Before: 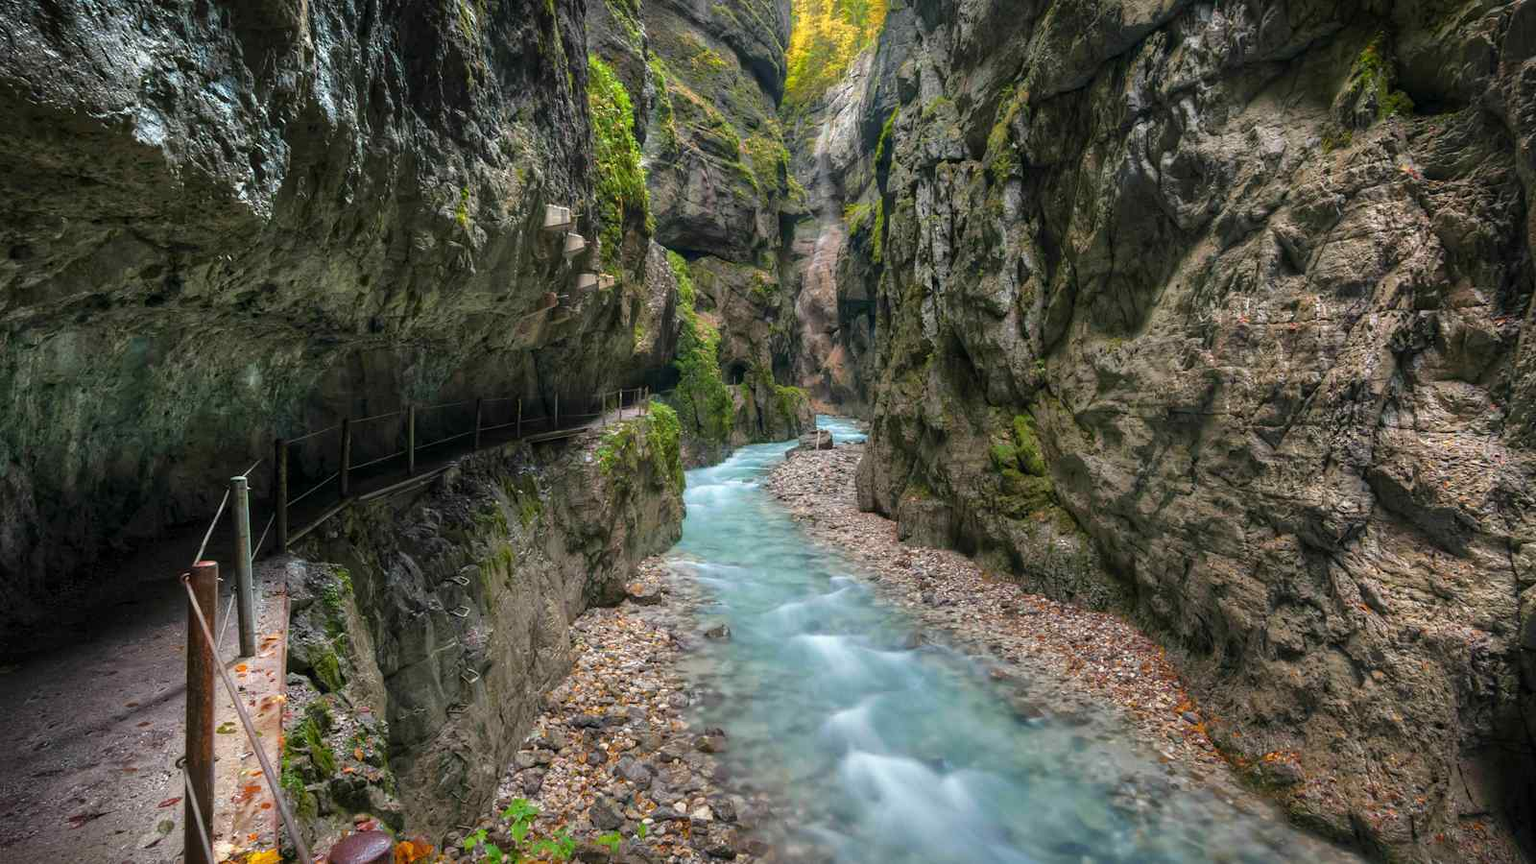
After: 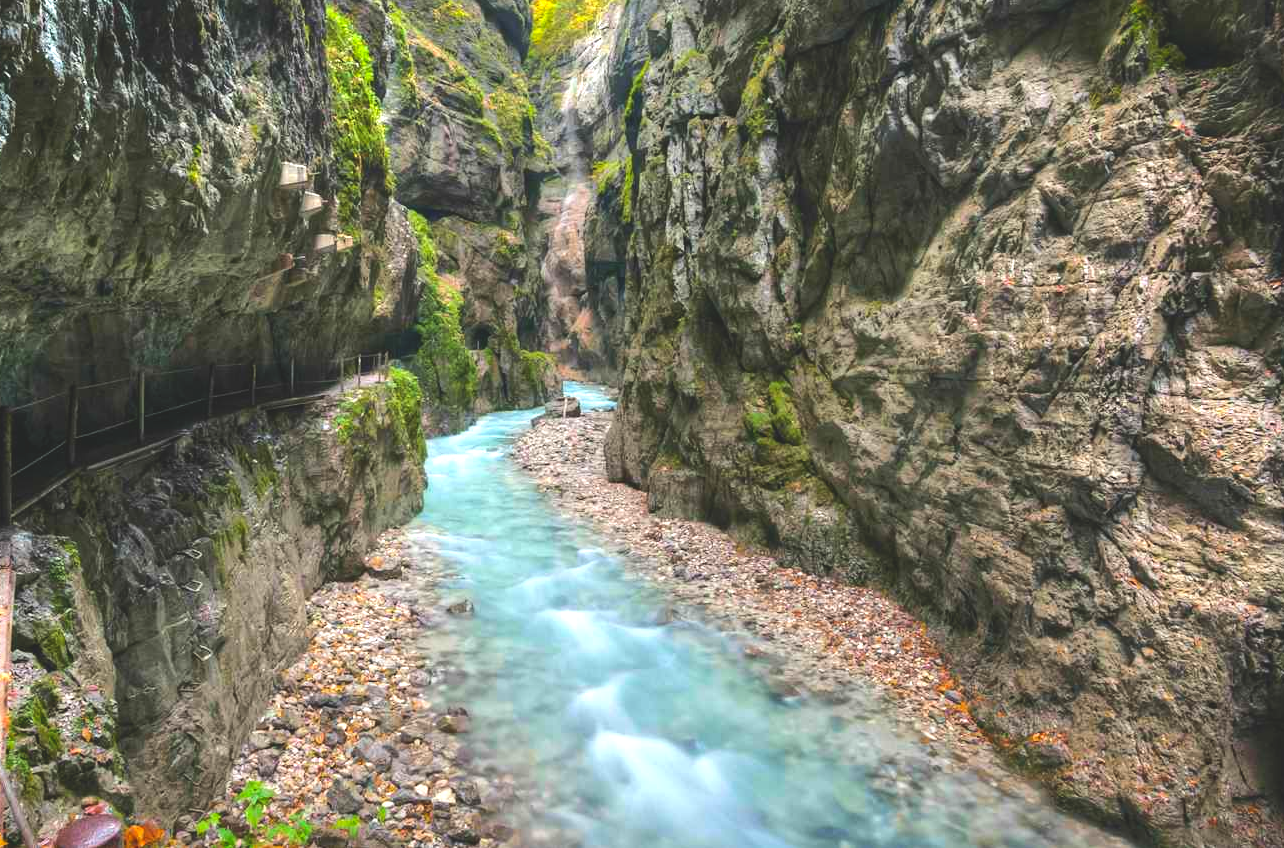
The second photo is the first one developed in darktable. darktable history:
exposure: black level correction 0, exposure 0.7 EV, compensate exposure bias true, compensate highlight preservation false
tone equalizer: -8 EV -0.75 EV, -7 EV -0.7 EV, -6 EV -0.6 EV, -5 EV -0.4 EV, -3 EV 0.4 EV, -2 EV 0.6 EV, -1 EV 0.7 EV, +0 EV 0.75 EV, edges refinement/feathering 500, mask exposure compensation -1.57 EV, preserve details no
contrast brightness saturation: contrast -0.28
crop and rotate: left 17.959%, top 5.771%, right 1.742%
